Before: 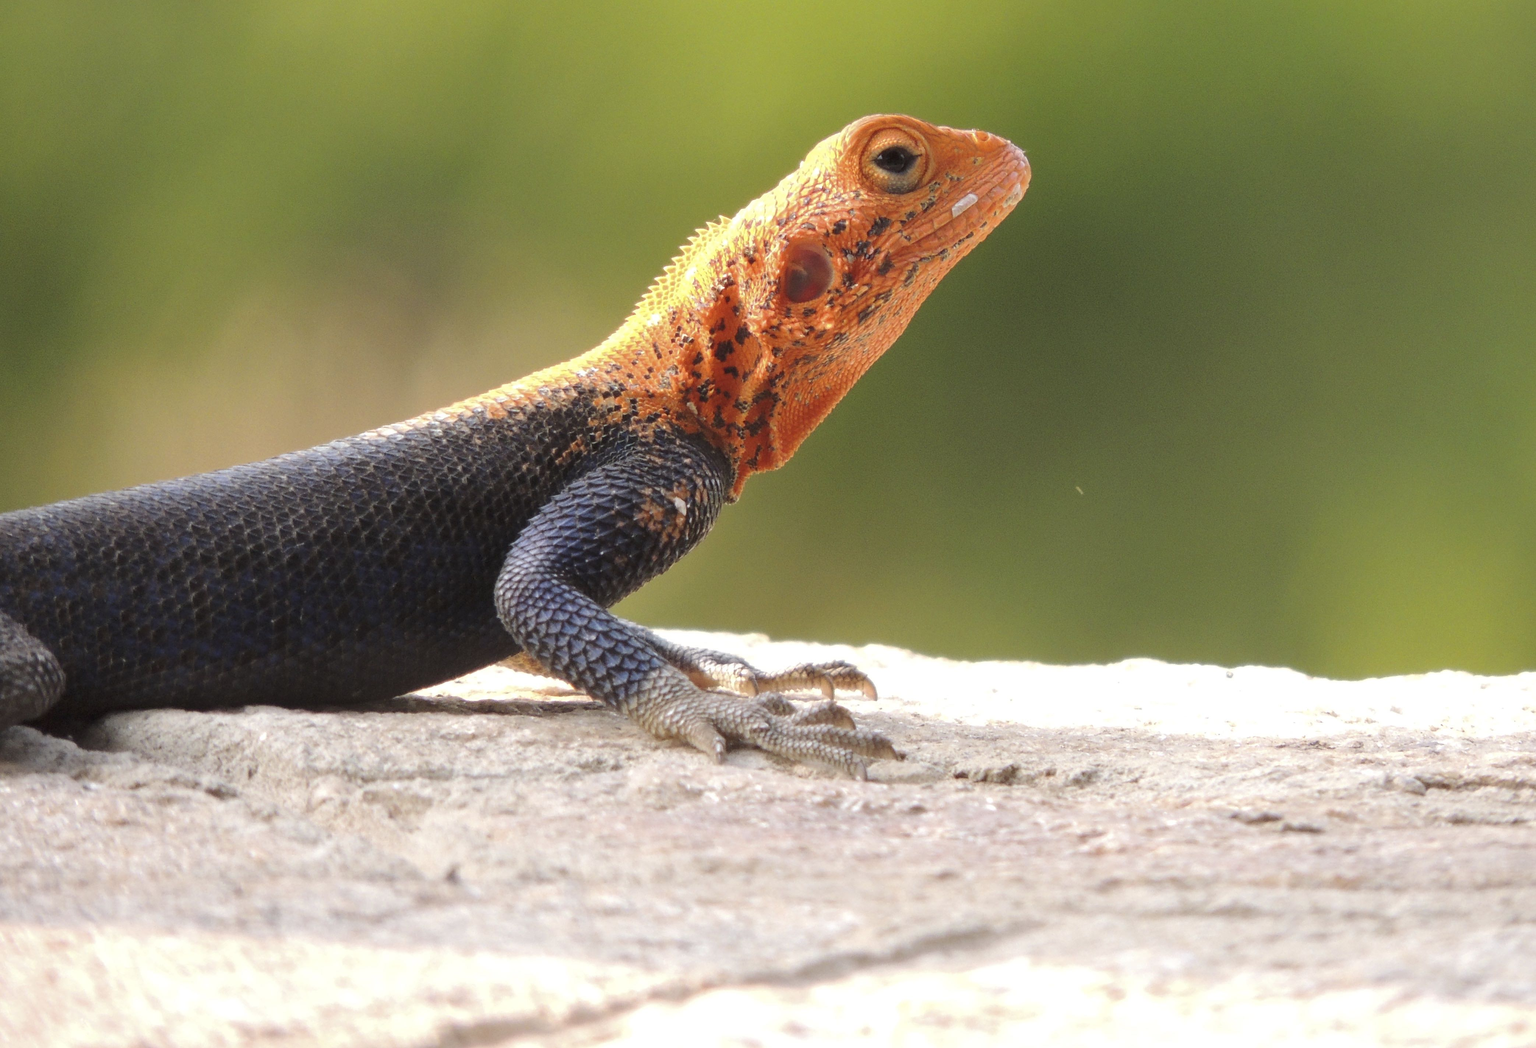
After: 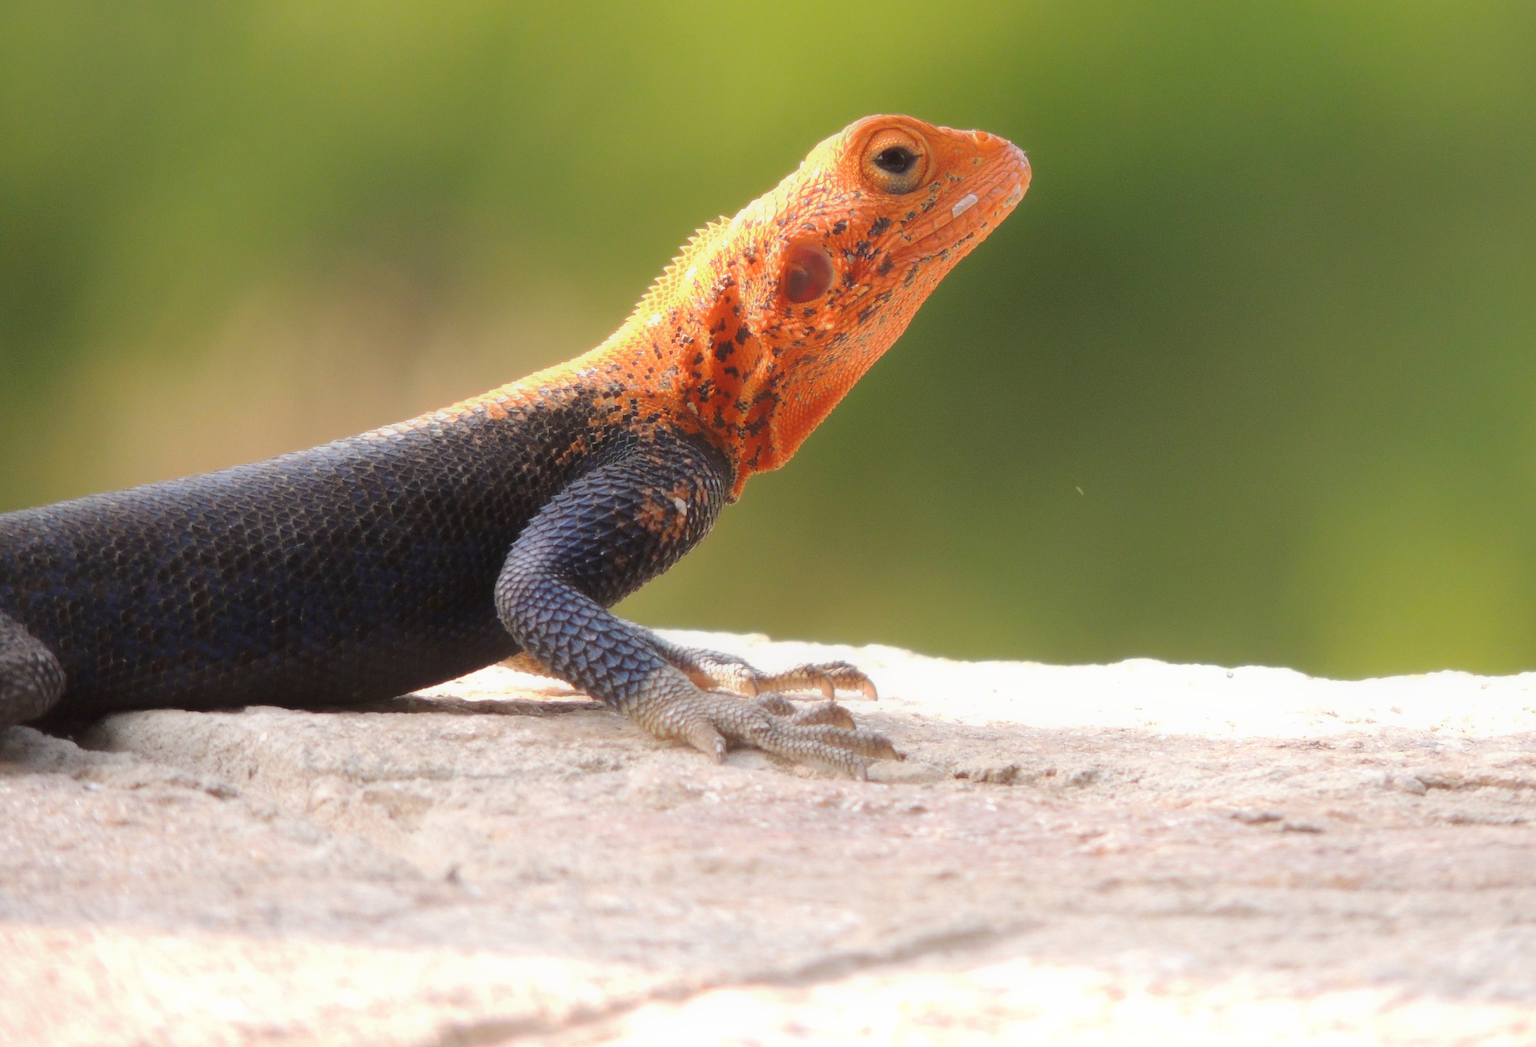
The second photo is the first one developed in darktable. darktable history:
contrast equalizer: octaves 7, y [[0.48, 0.654, 0.731, 0.706, 0.772, 0.382], [0.55 ×6], [0 ×6], [0 ×6], [0 ×6]], mix -0.286
